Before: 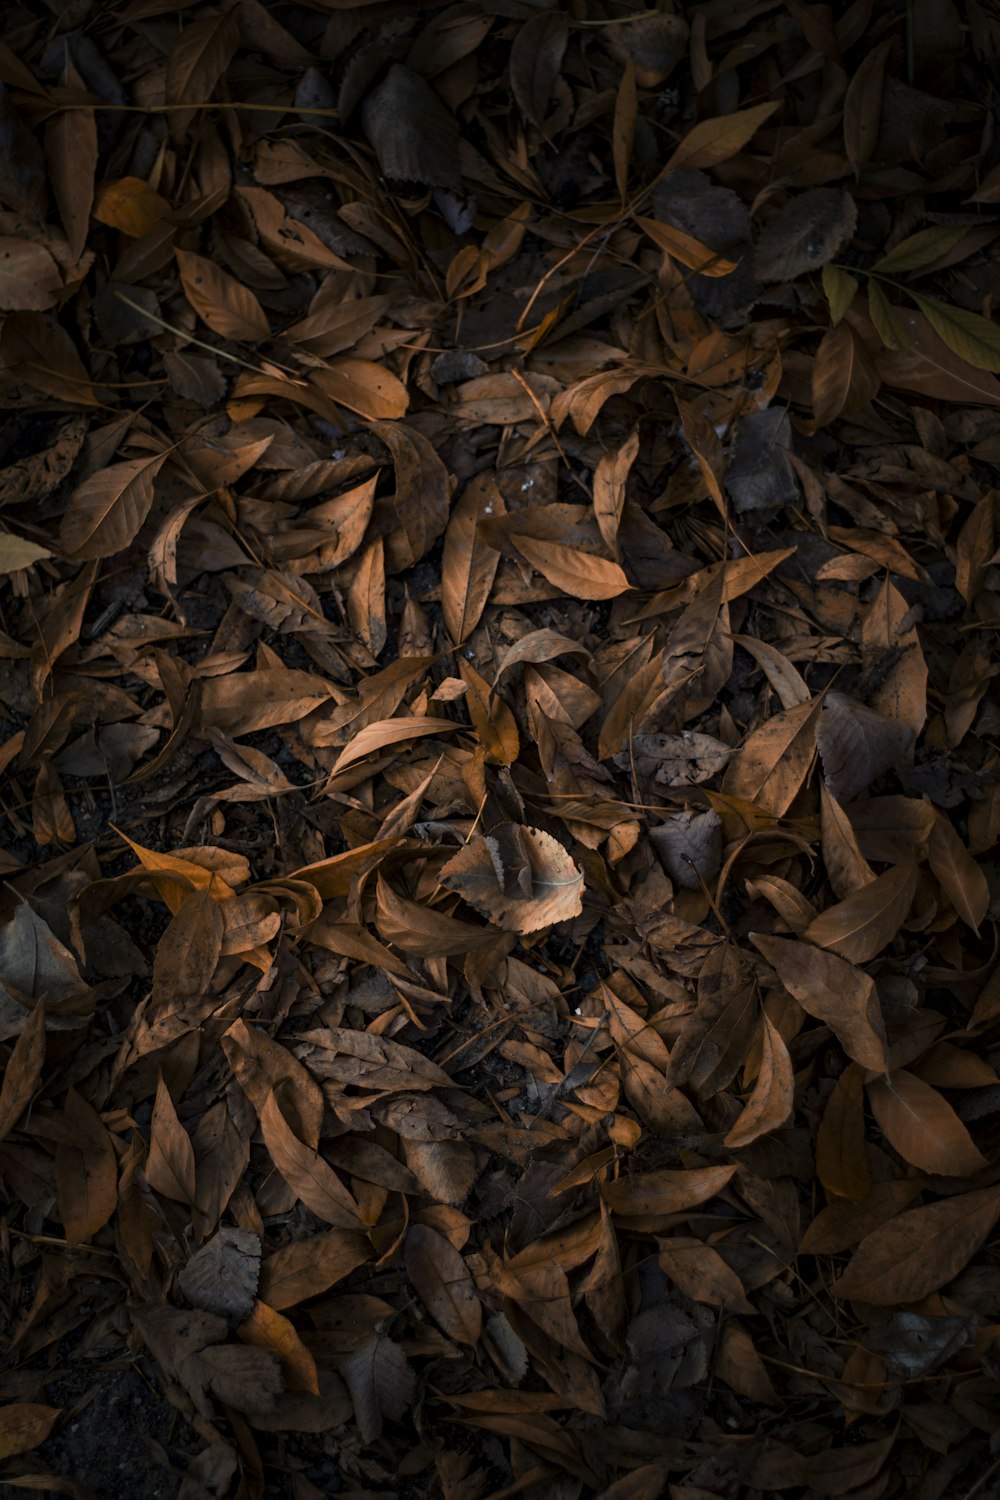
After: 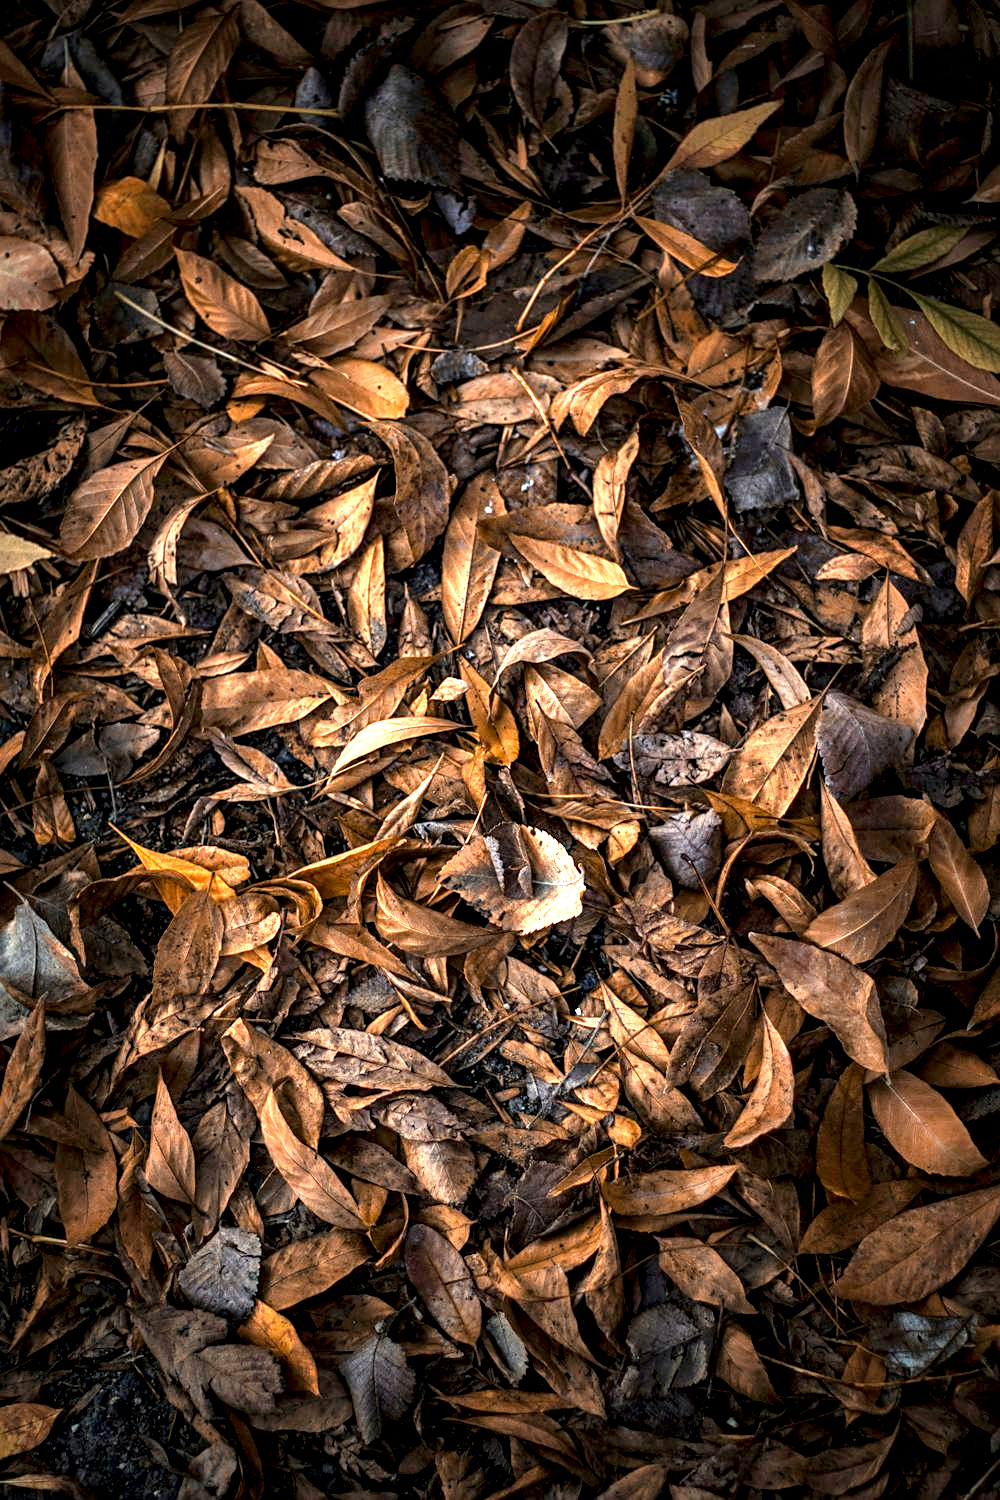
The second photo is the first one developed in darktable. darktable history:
sharpen: on, module defaults
exposure: exposure 1.992 EV, compensate exposure bias true, compensate highlight preservation false
local contrast: highlights 60%, shadows 64%, detail 160%
